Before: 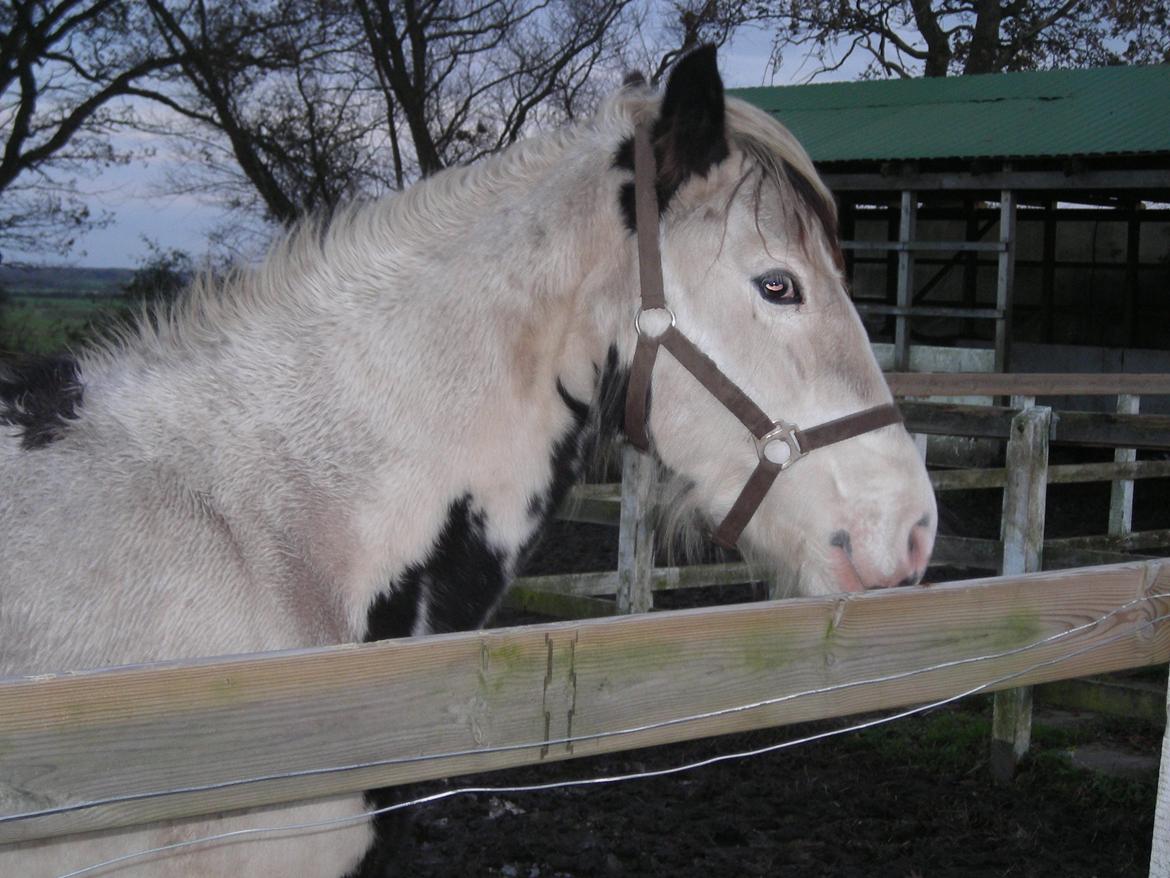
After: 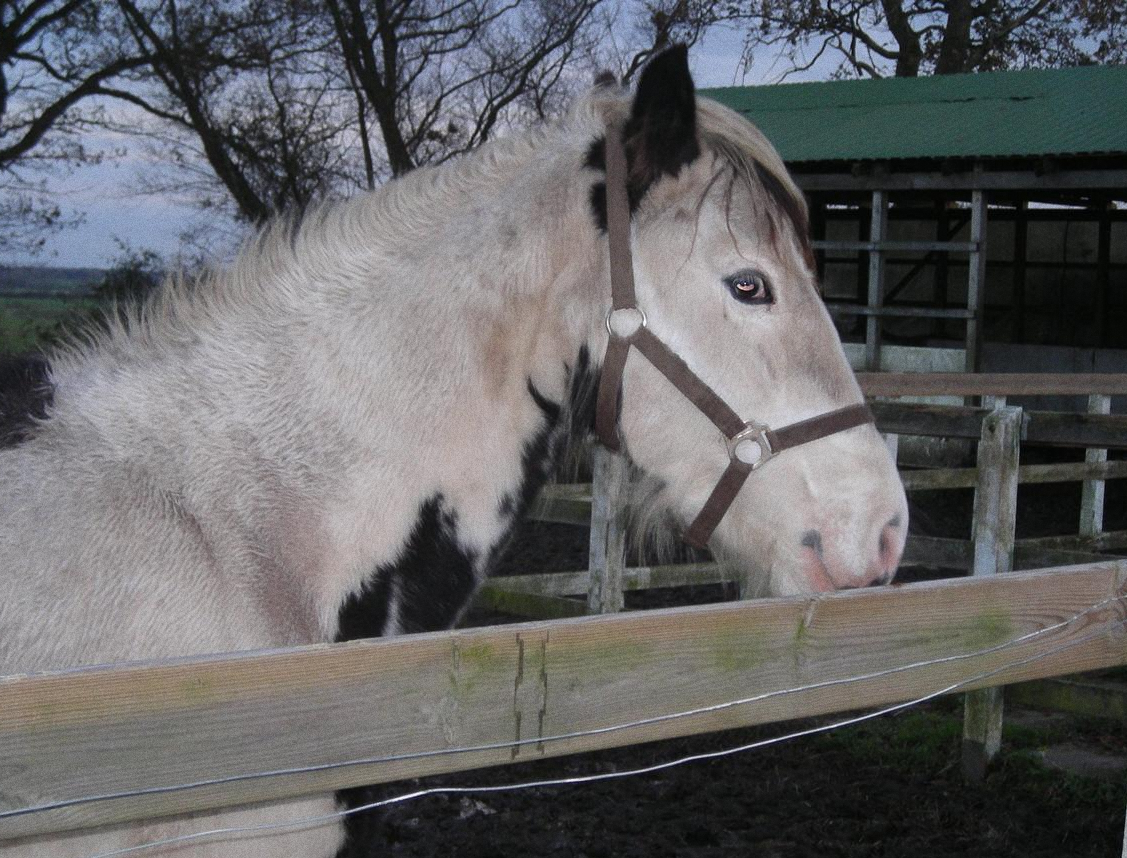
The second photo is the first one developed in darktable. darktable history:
crop and rotate: left 2.536%, right 1.107%, bottom 2.246%
grain: coarseness 0.09 ISO
